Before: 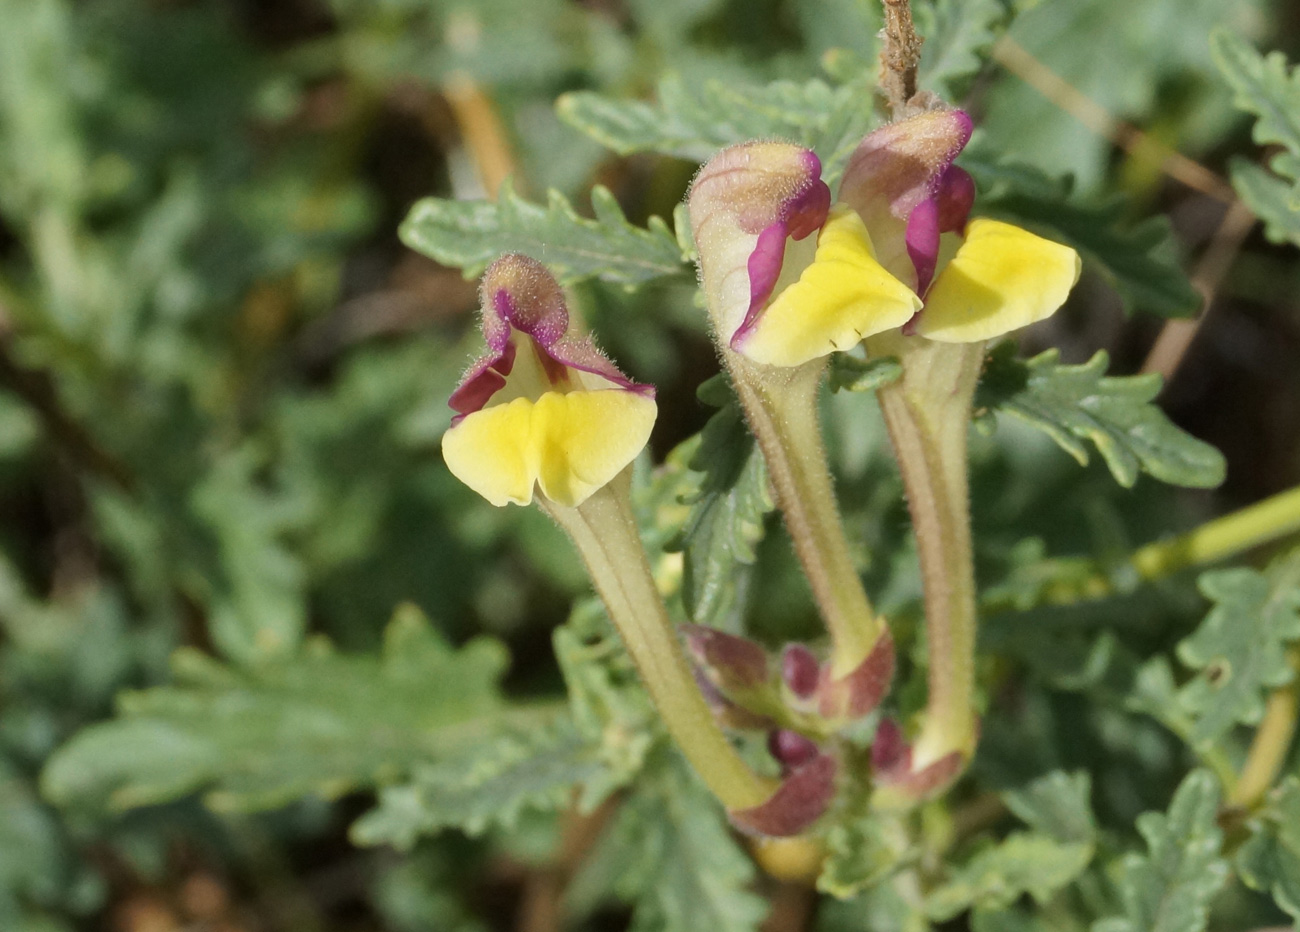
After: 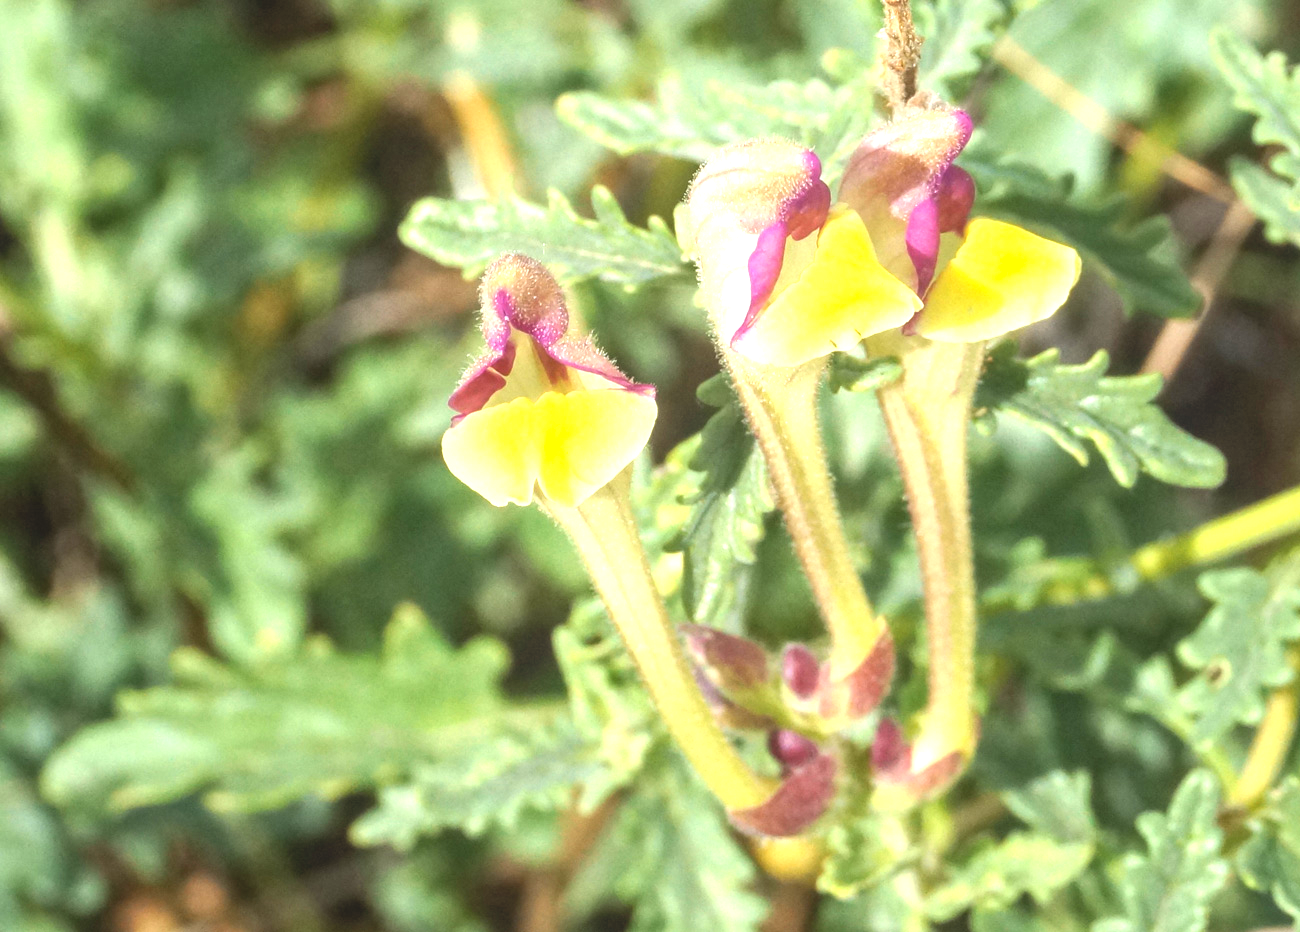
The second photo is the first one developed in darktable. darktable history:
levels: mode automatic, gray 50.8%
local contrast: highlights 48%, shadows 0%, detail 100%
exposure: exposure 0.657 EV
